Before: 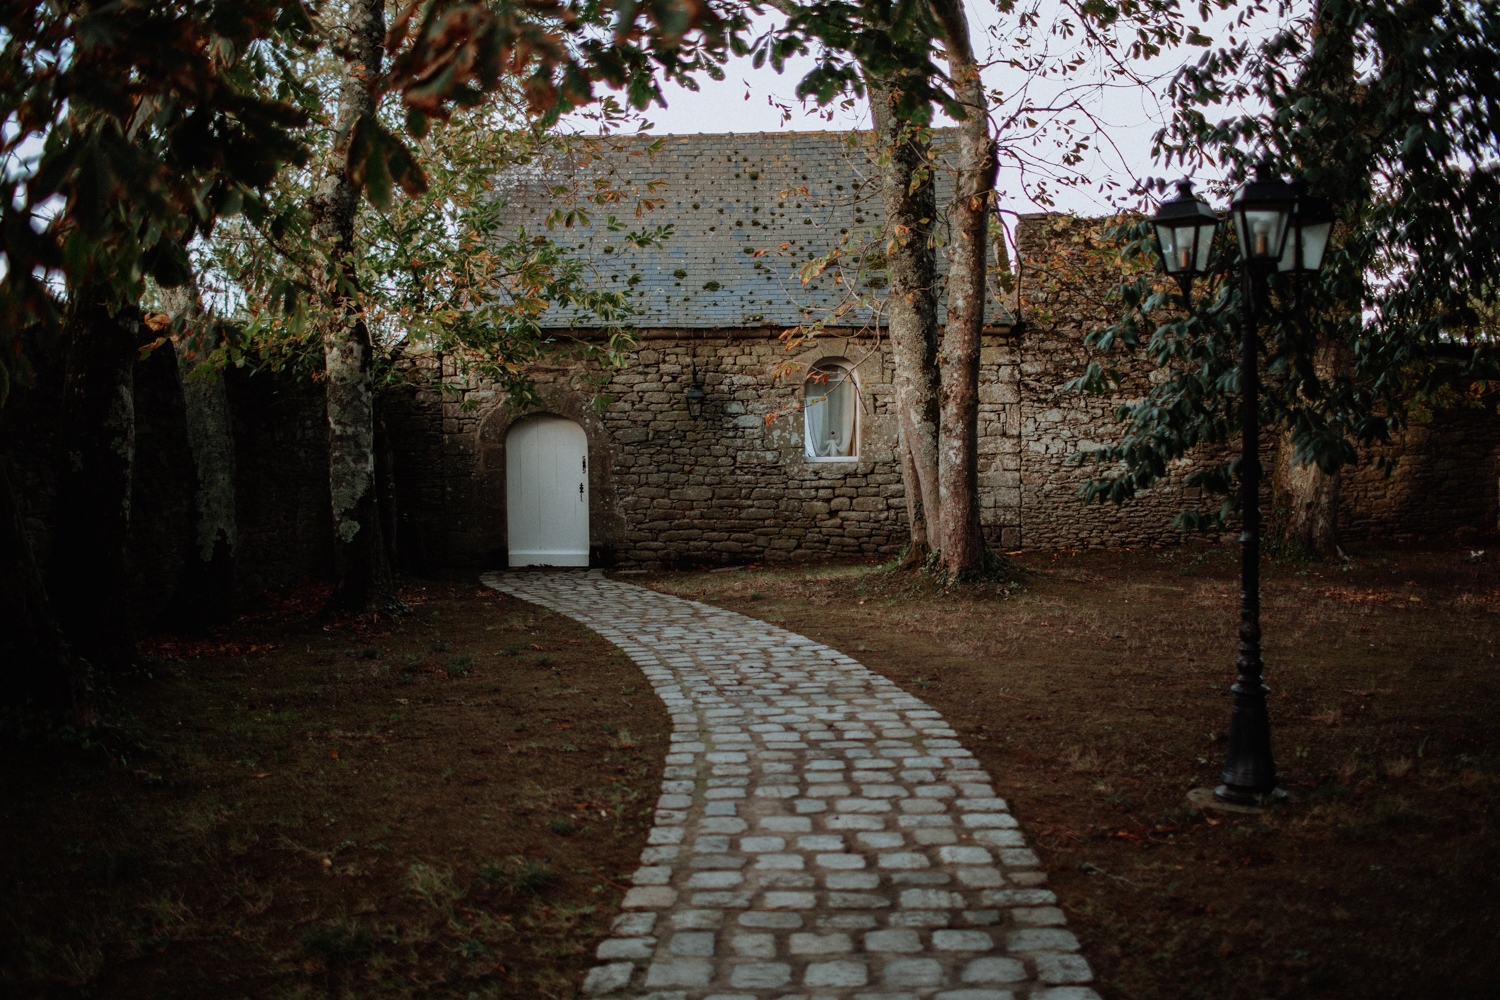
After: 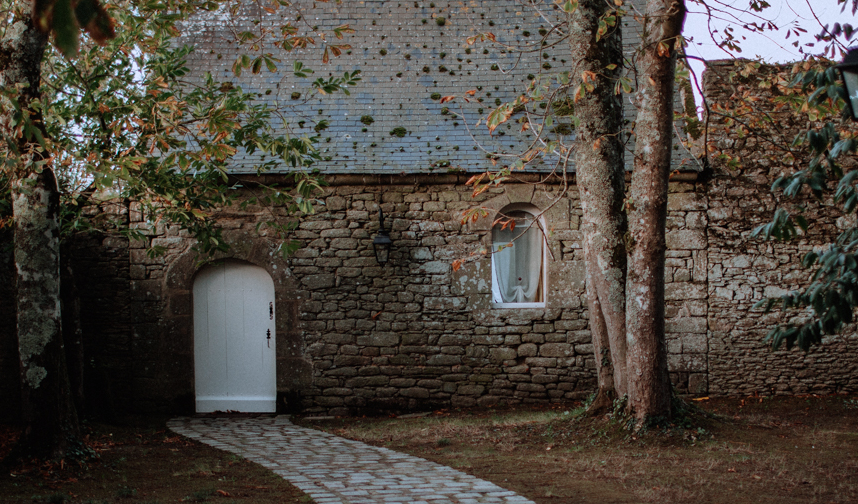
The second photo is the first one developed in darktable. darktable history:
crop: left 20.932%, top 15.471%, right 21.848%, bottom 34.081%
exposure: compensate highlight preservation false
color calibration: illuminant as shot in camera, x 0.358, y 0.373, temperature 4628.91 K
